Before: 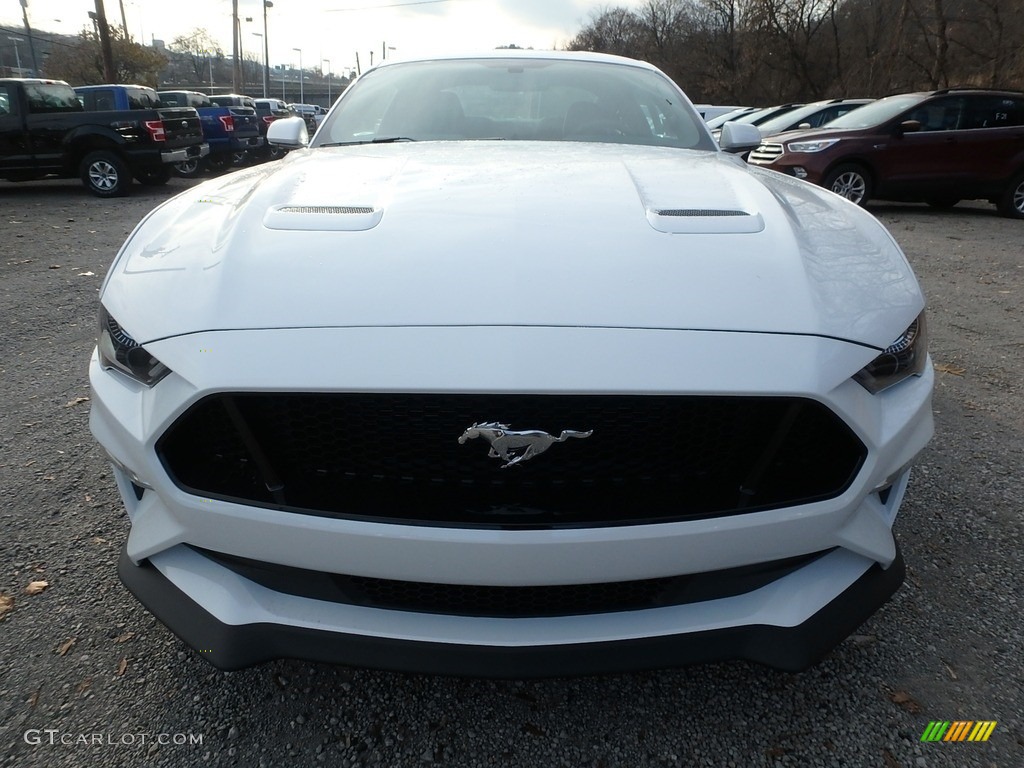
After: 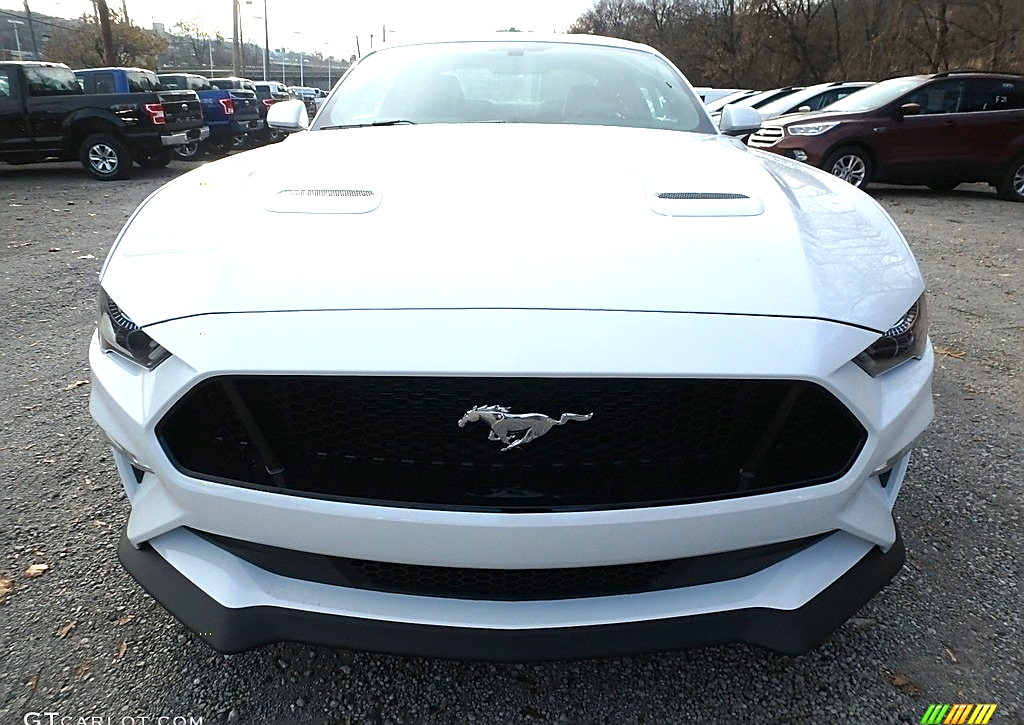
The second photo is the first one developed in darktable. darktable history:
exposure: black level correction 0, exposure 0.891 EV, compensate exposure bias true, compensate highlight preservation false
crop and rotate: top 2.23%, bottom 3.256%
sharpen: on, module defaults
